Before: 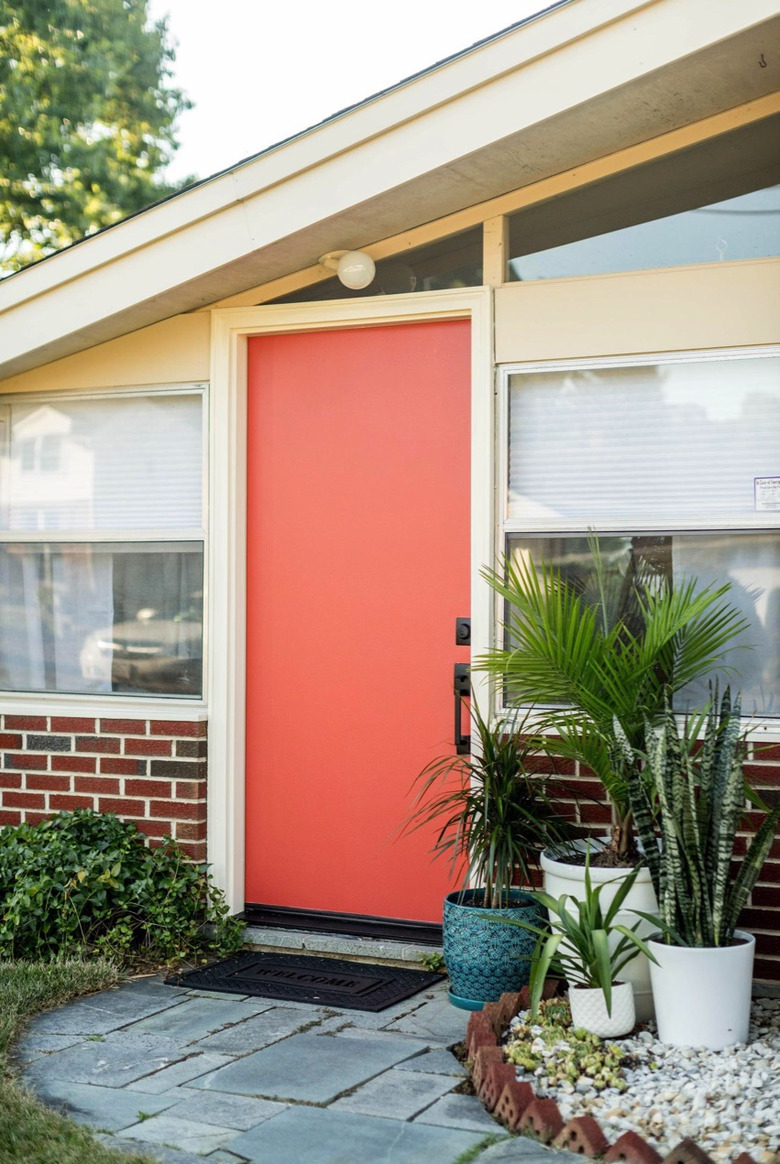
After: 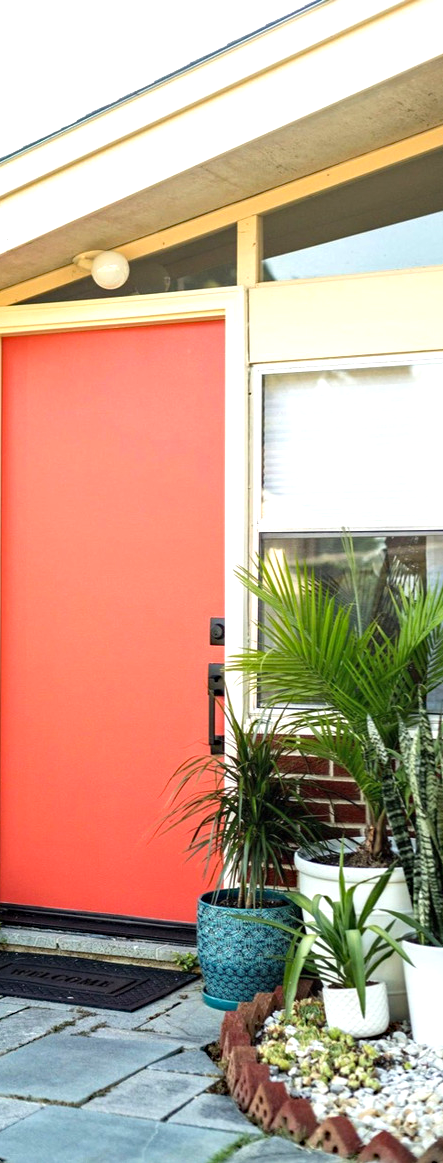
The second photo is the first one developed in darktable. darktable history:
crop: left 31.588%, top 0.005%, right 11.593%
exposure: black level correction 0, exposure 0.694 EV, compensate highlight preservation false
haze removal: compatibility mode true, adaptive false
shadows and highlights: shadows 4.34, highlights -18.18, soften with gaussian
